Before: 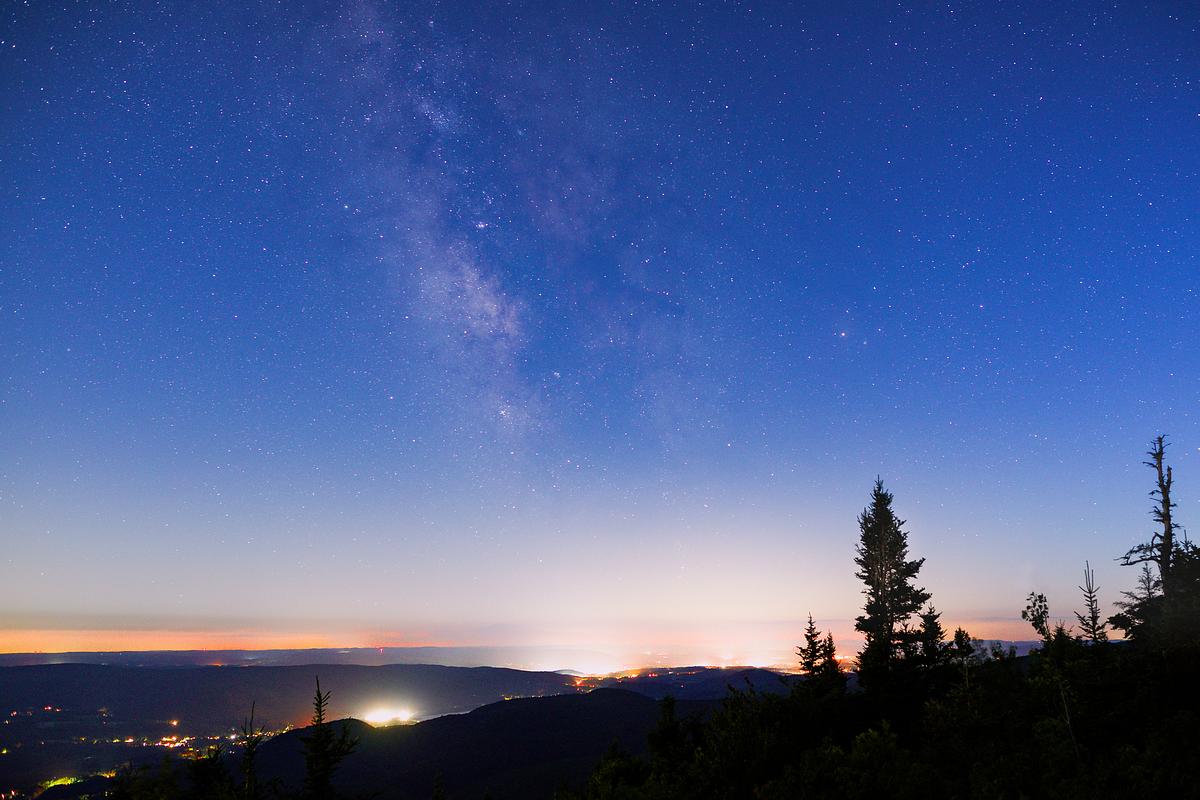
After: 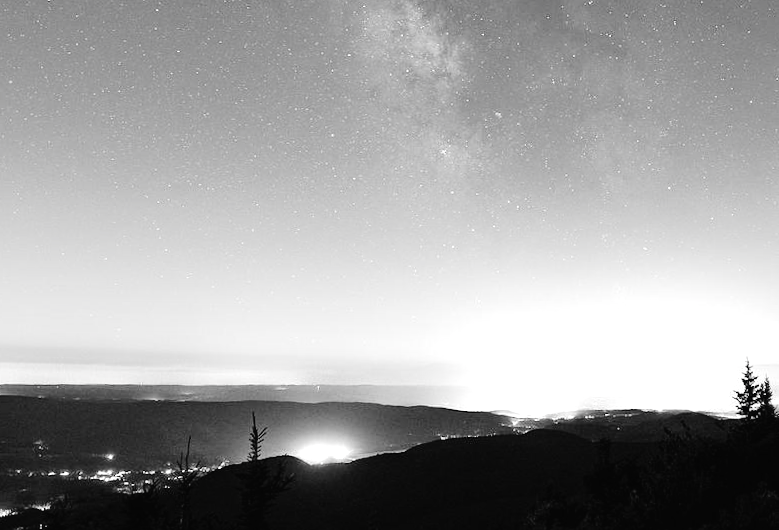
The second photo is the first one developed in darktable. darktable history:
contrast brightness saturation: saturation -0.996
crop and rotate: angle -0.952°, left 3.856%, top 32.018%, right 29.548%
tone curve: curves: ch0 [(0, 0) (0.003, 0.013) (0.011, 0.016) (0.025, 0.021) (0.044, 0.029) (0.069, 0.039) (0.1, 0.056) (0.136, 0.085) (0.177, 0.14) (0.224, 0.201) (0.277, 0.28) (0.335, 0.372) (0.399, 0.475) (0.468, 0.567) (0.543, 0.643) (0.623, 0.722) (0.709, 0.801) (0.801, 0.859) (0.898, 0.927) (1, 1)], preserve colors none
exposure: black level correction 0, exposure 0.696 EV, compensate highlight preservation false
